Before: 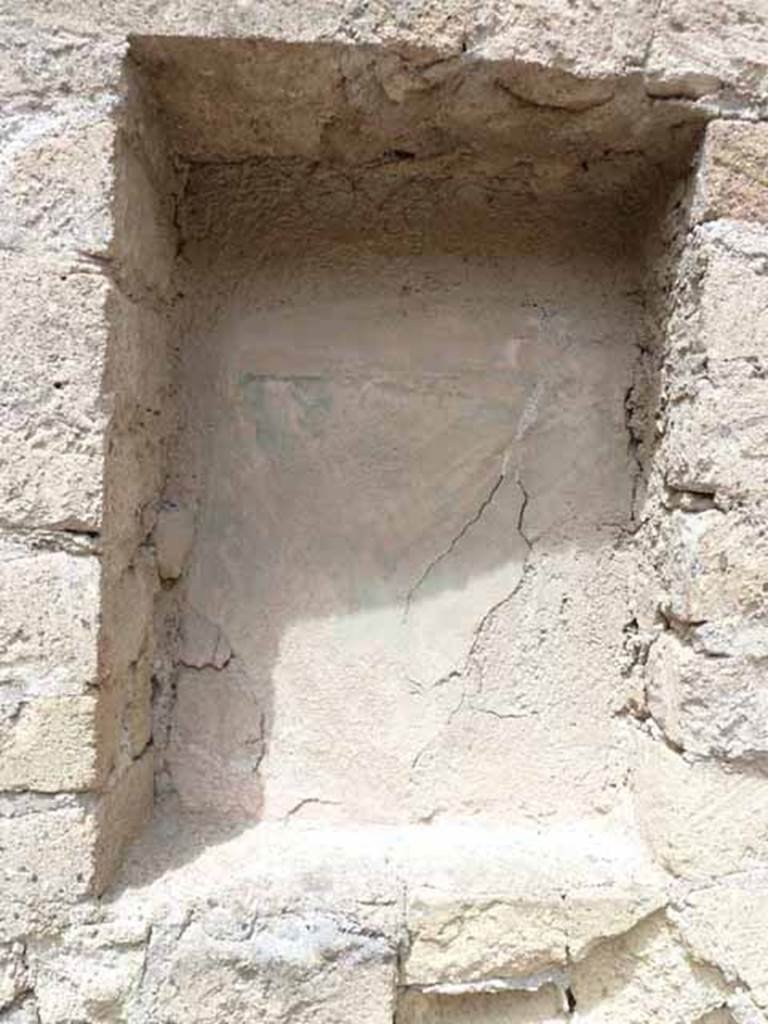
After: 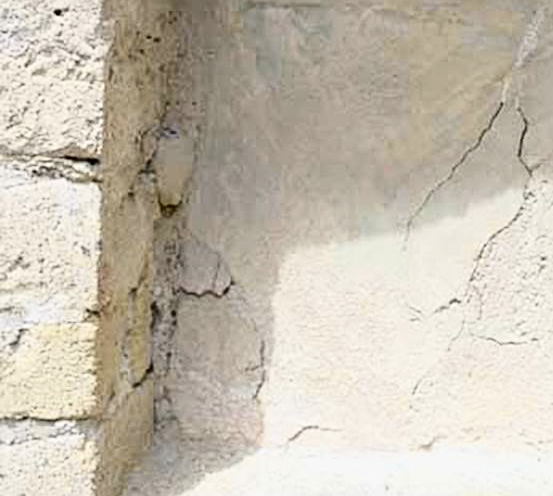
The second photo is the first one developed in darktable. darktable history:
tone curve: curves: ch0 [(0, 0) (0.136, 0.084) (0.346, 0.366) (0.489, 0.559) (0.66, 0.748) (0.849, 0.902) (1, 0.974)]; ch1 [(0, 0) (0.353, 0.344) (0.45, 0.46) (0.498, 0.498) (0.521, 0.512) (0.563, 0.559) (0.592, 0.605) (0.641, 0.673) (1, 1)]; ch2 [(0, 0) (0.333, 0.346) (0.375, 0.375) (0.424, 0.43) (0.476, 0.492) (0.502, 0.502) (0.524, 0.531) (0.579, 0.61) (0.612, 0.644) (0.641, 0.722) (1, 1)], color space Lab, independent channels, preserve colors none
sharpen: radius 2.167, amount 0.381, threshold 0
crop: top 36.498%, right 27.964%, bottom 14.995%
